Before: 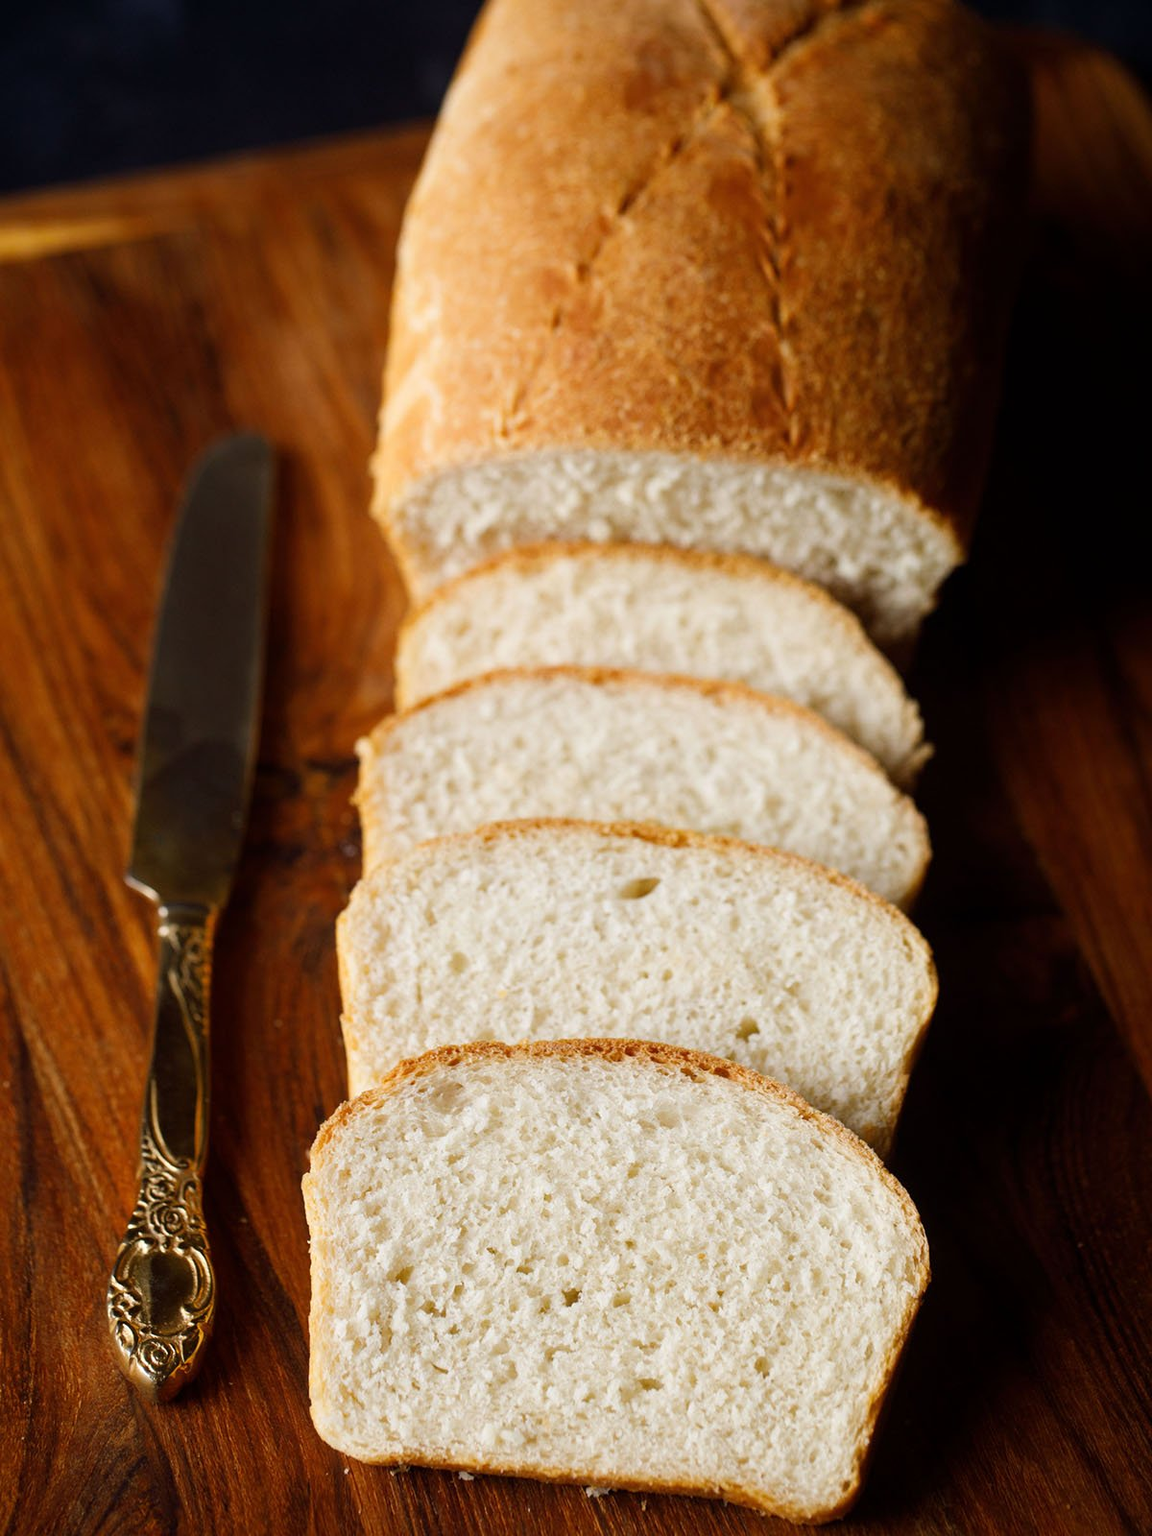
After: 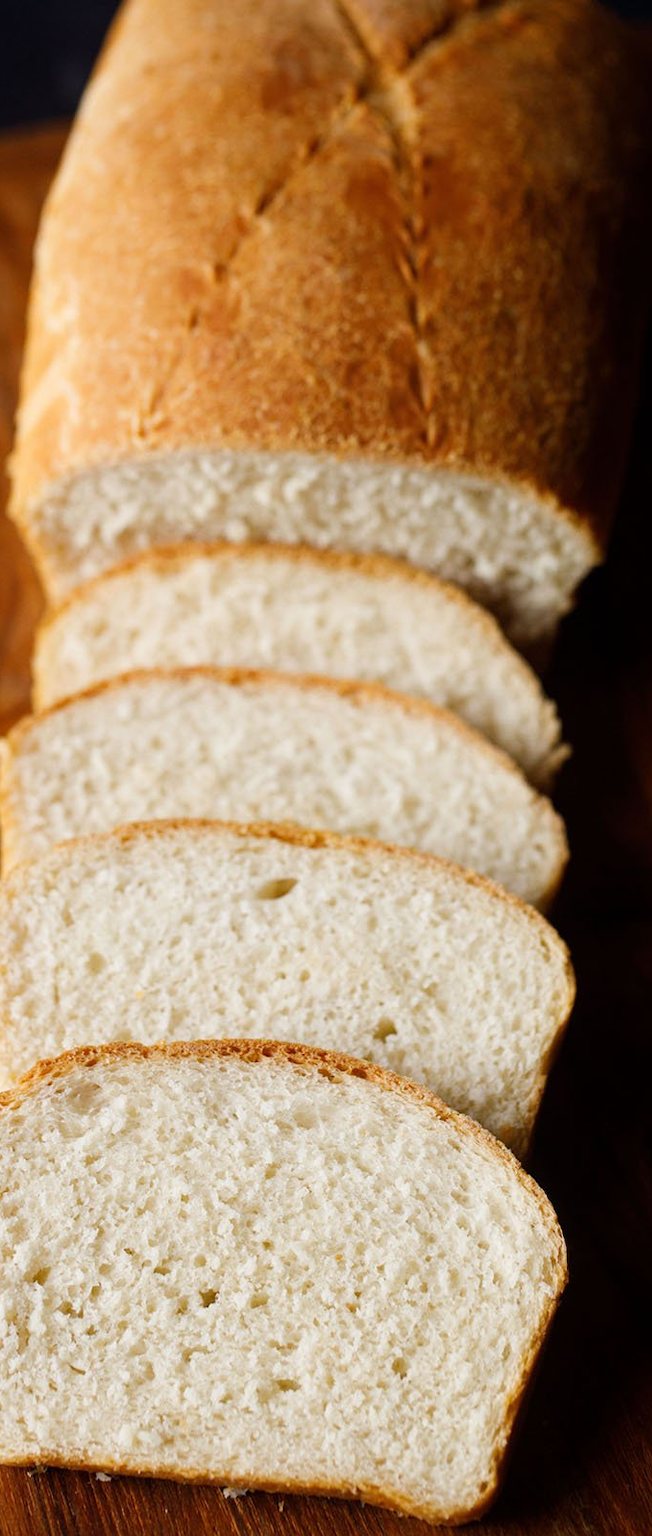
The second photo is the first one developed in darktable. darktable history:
crop: left 31.513%, top 0.009%, right 11.862%
